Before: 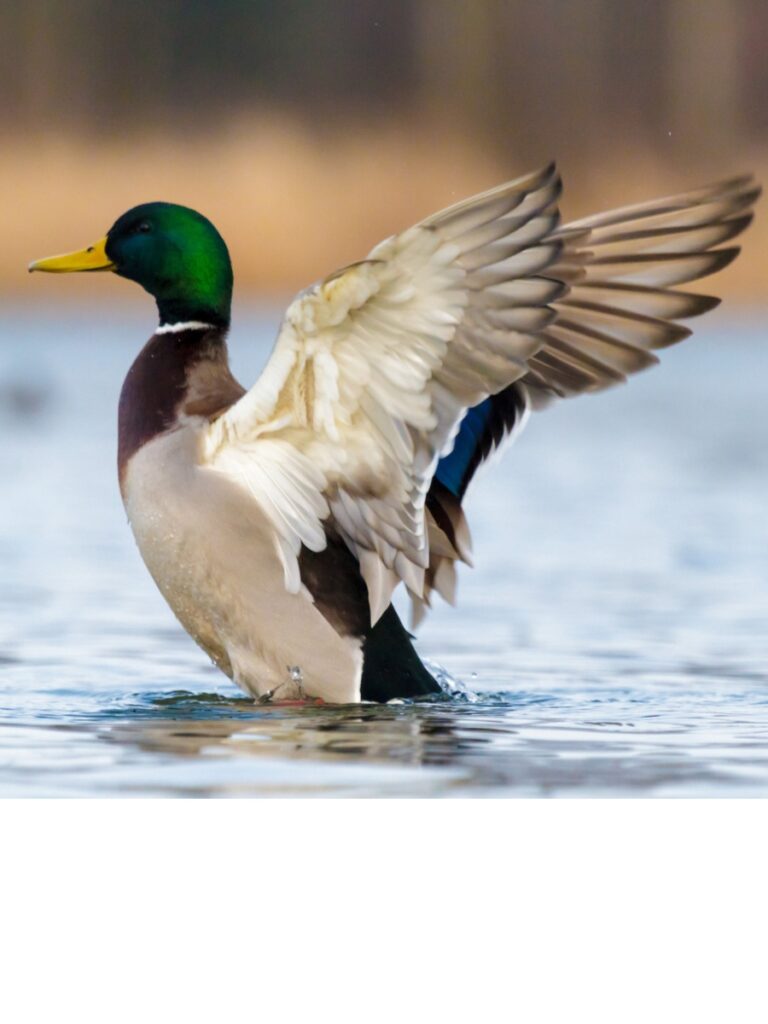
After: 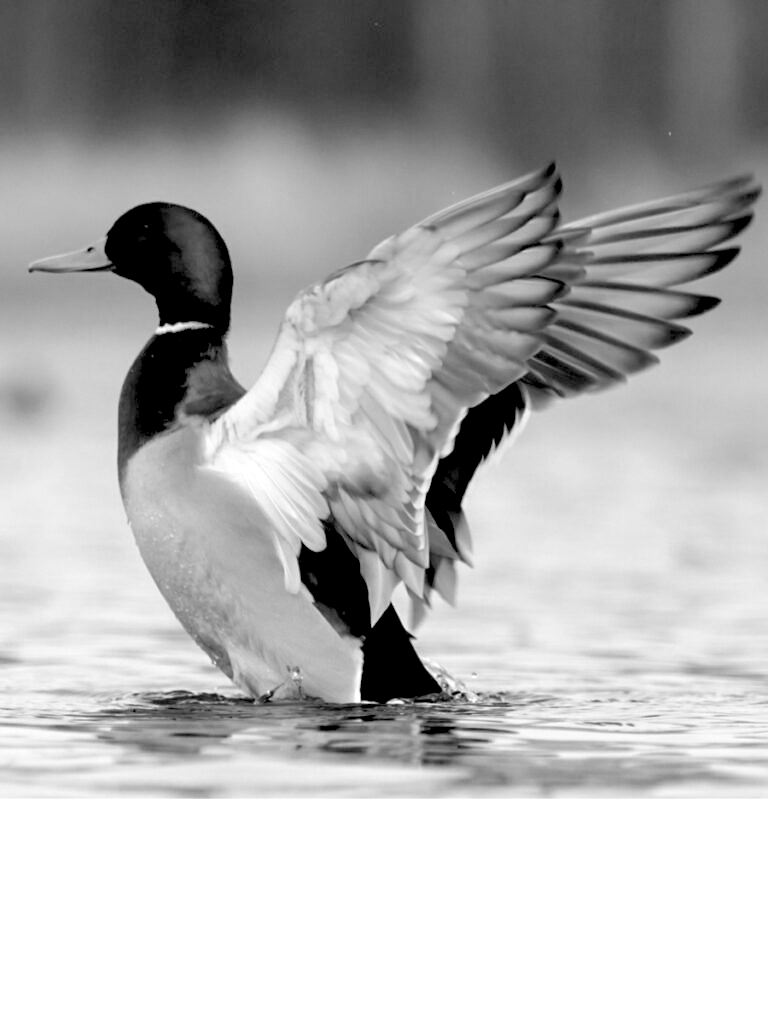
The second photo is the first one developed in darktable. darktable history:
rgb levels: levels [[0.029, 0.461, 0.922], [0, 0.5, 1], [0, 0.5, 1]]
sharpen: amount 0.2
monochrome: on, module defaults
